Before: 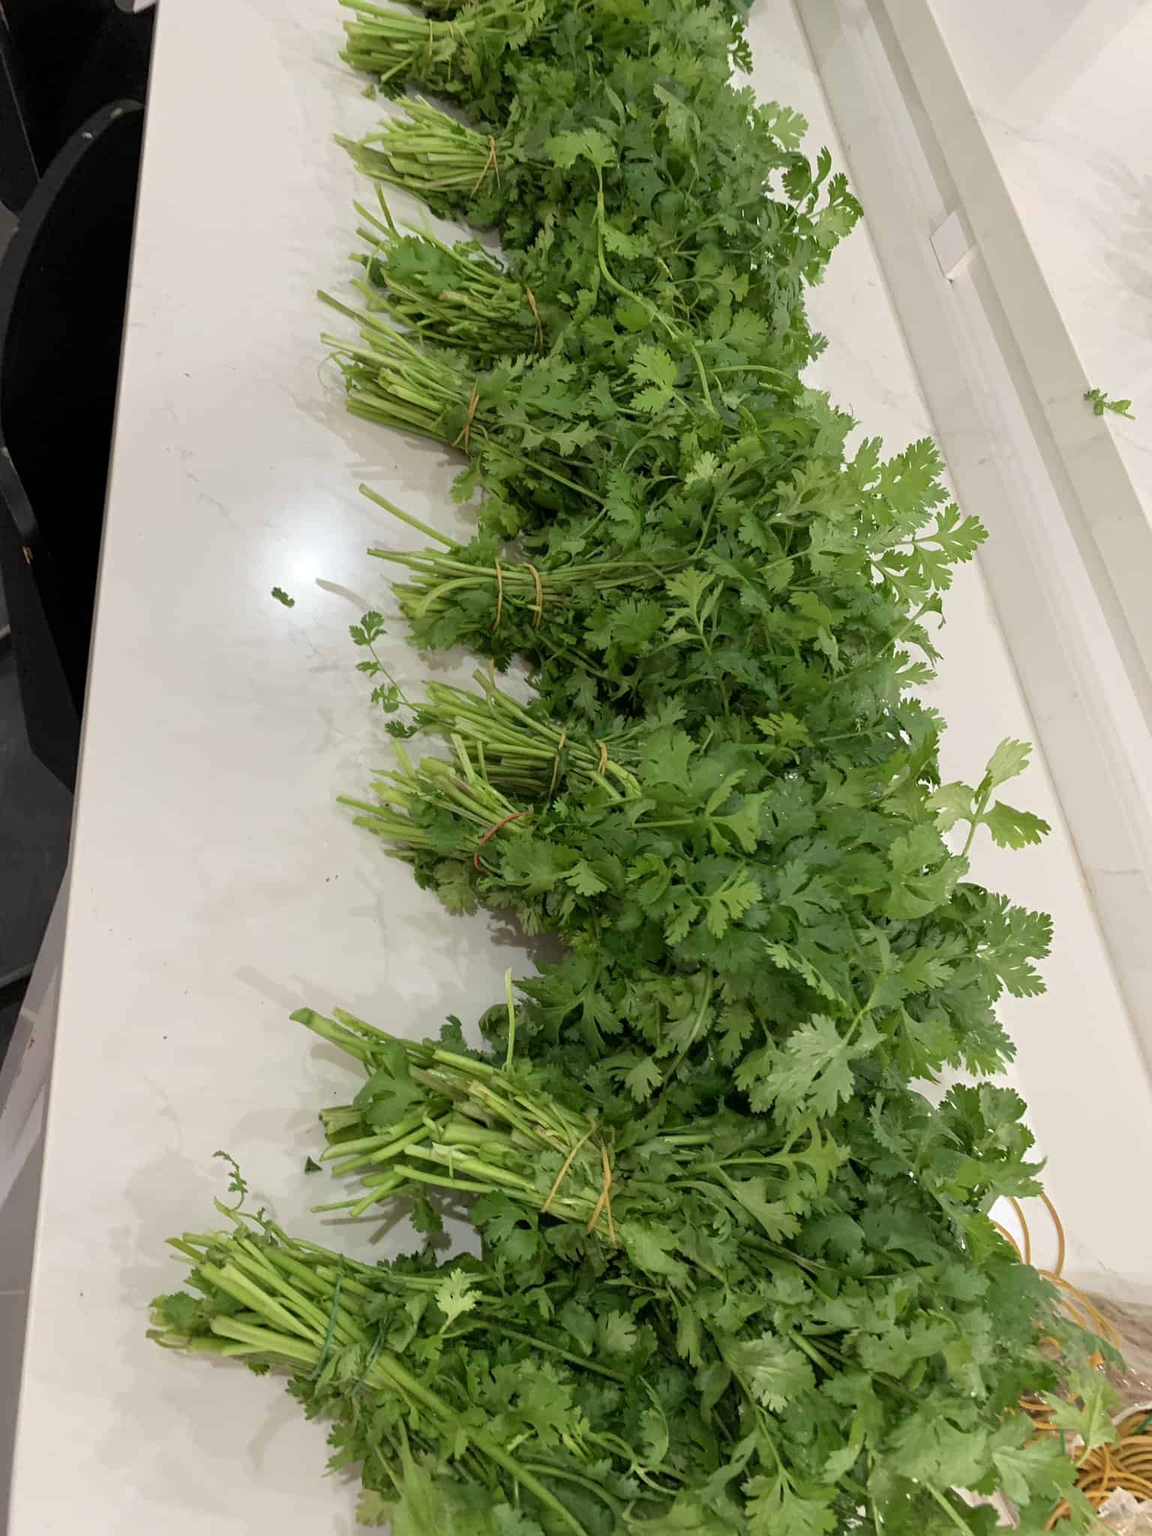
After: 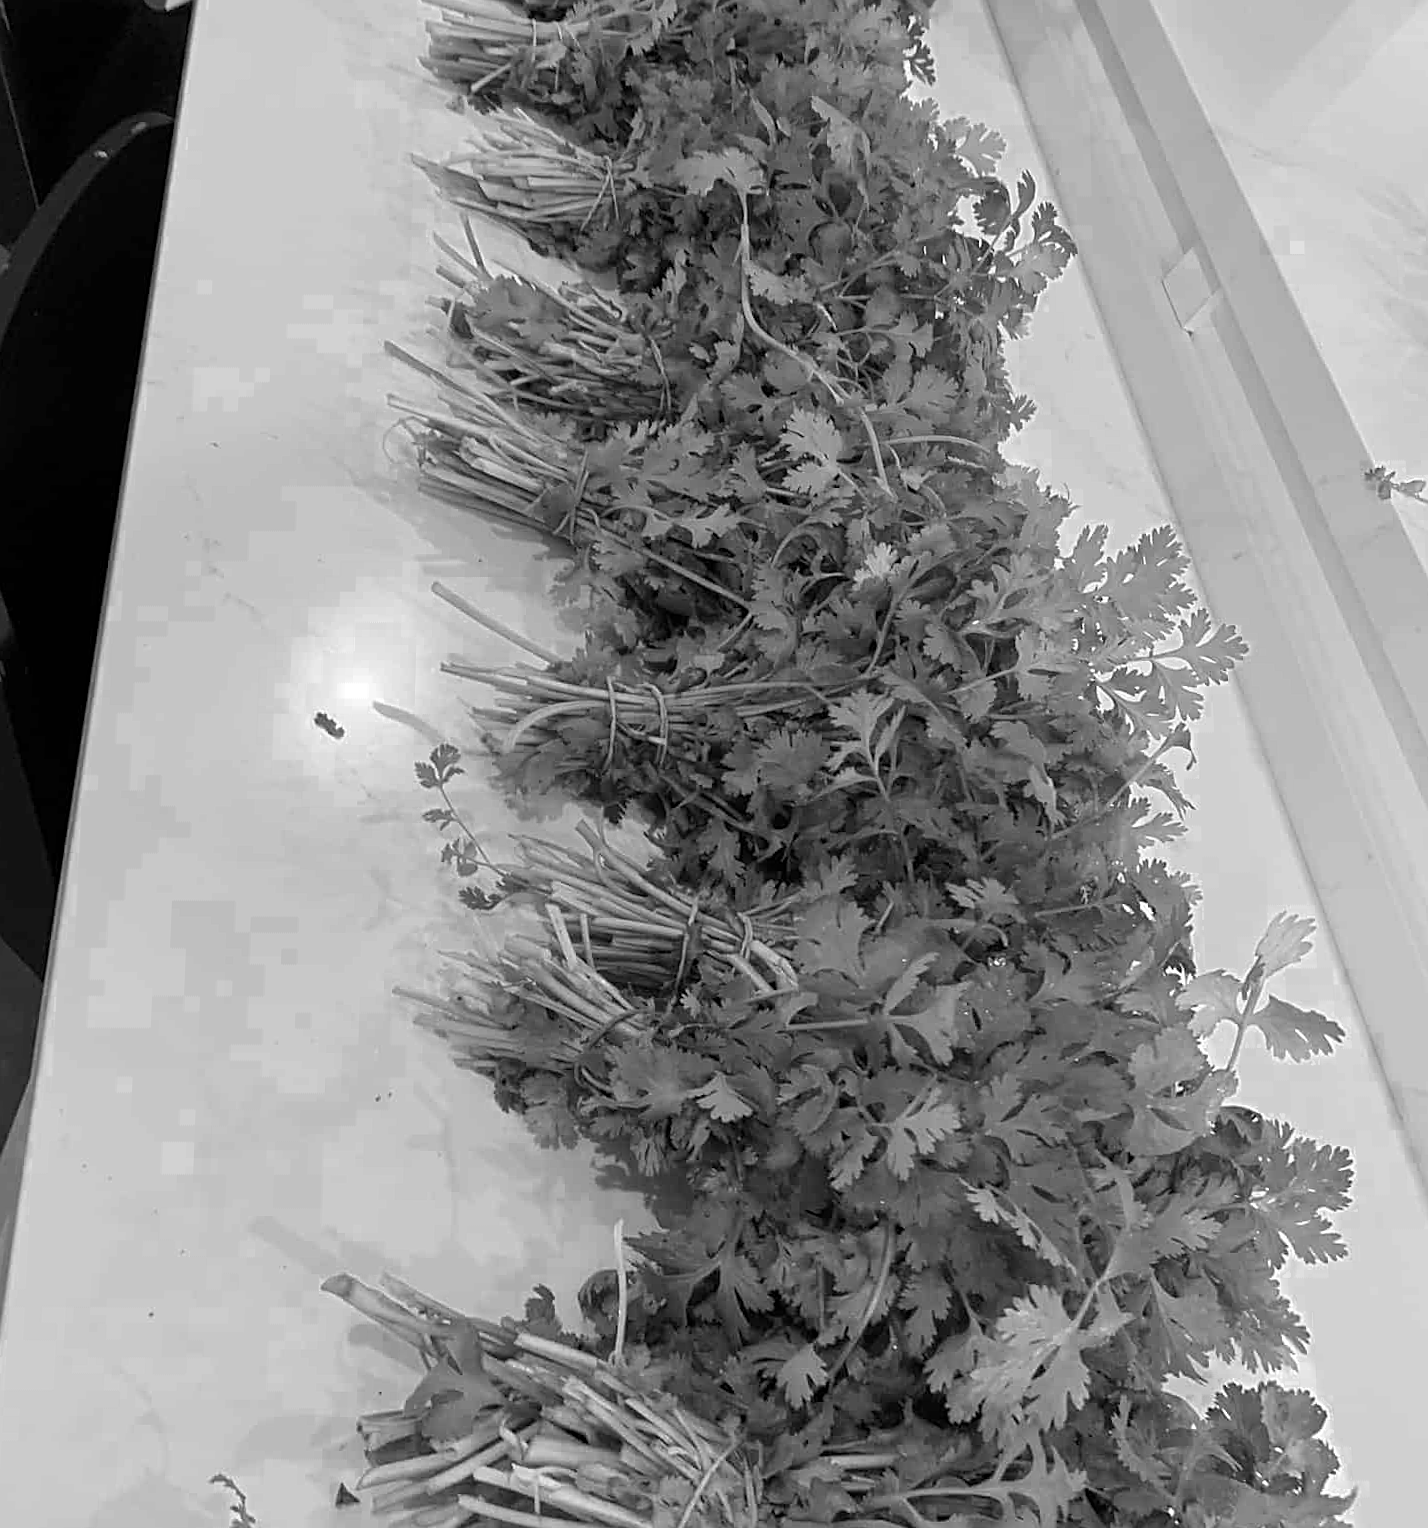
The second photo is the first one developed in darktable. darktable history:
color zones: curves: ch0 [(0.002, 0.589) (0.107, 0.484) (0.146, 0.249) (0.217, 0.352) (0.309, 0.525) (0.39, 0.404) (0.455, 0.169) (0.597, 0.055) (0.724, 0.212) (0.775, 0.691) (0.869, 0.571) (1, 0.587)]; ch1 [(0, 0) (0.143, 0) (0.286, 0) (0.429, 0) (0.571, 0) (0.714, 0) (0.857, 0)]
crop: bottom 24.967%
rotate and perspective: rotation 0.215°, lens shift (vertical) -0.139, crop left 0.069, crop right 0.939, crop top 0.002, crop bottom 0.996
sharpen: radius 1.967
